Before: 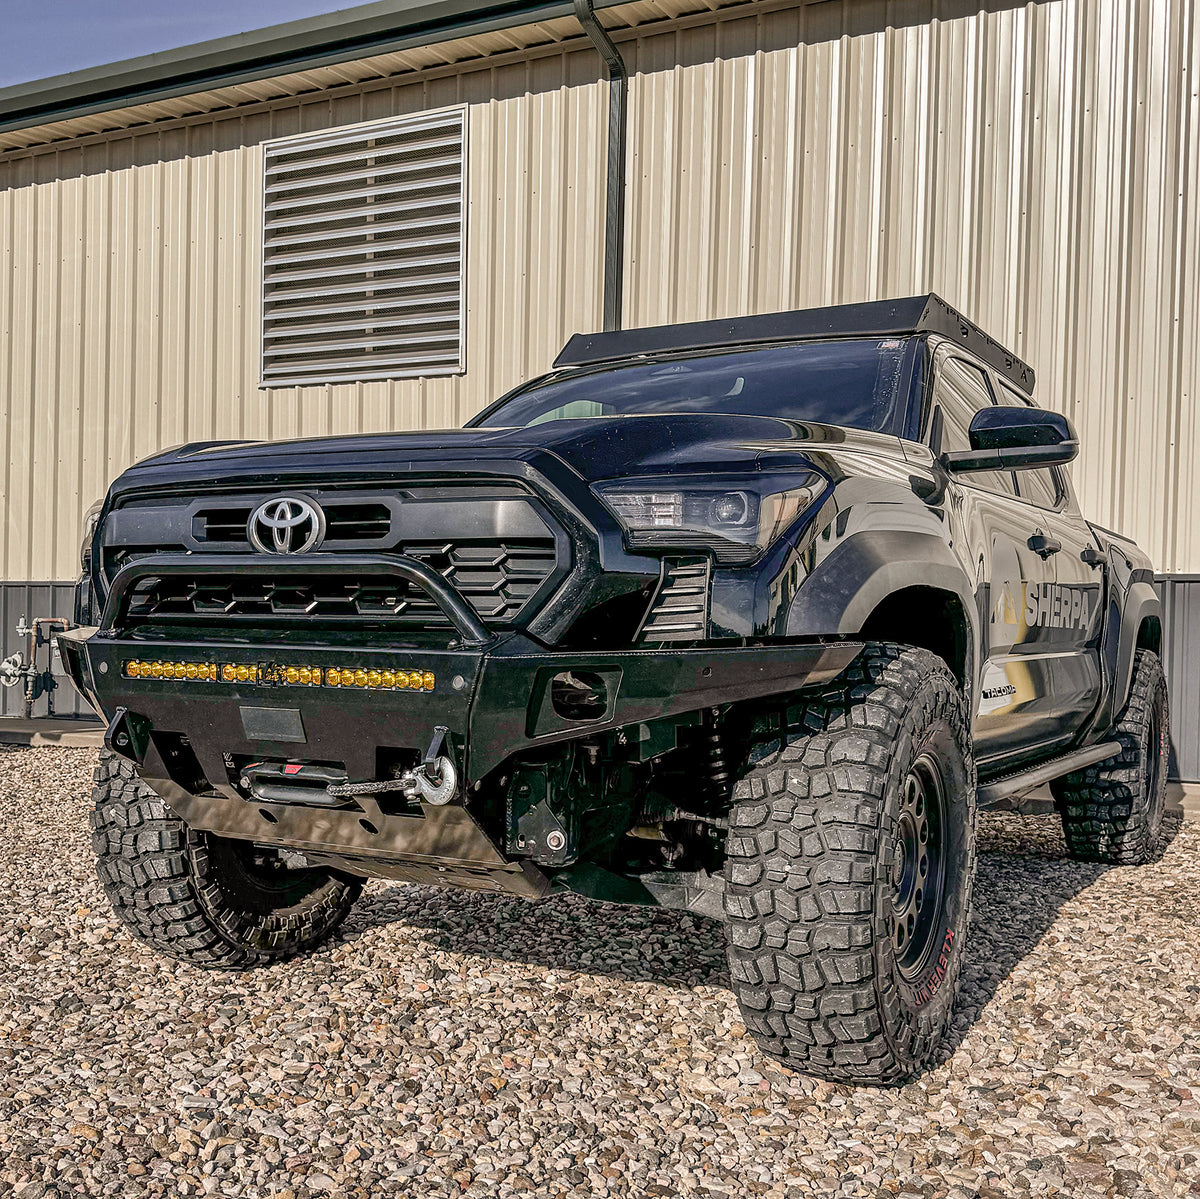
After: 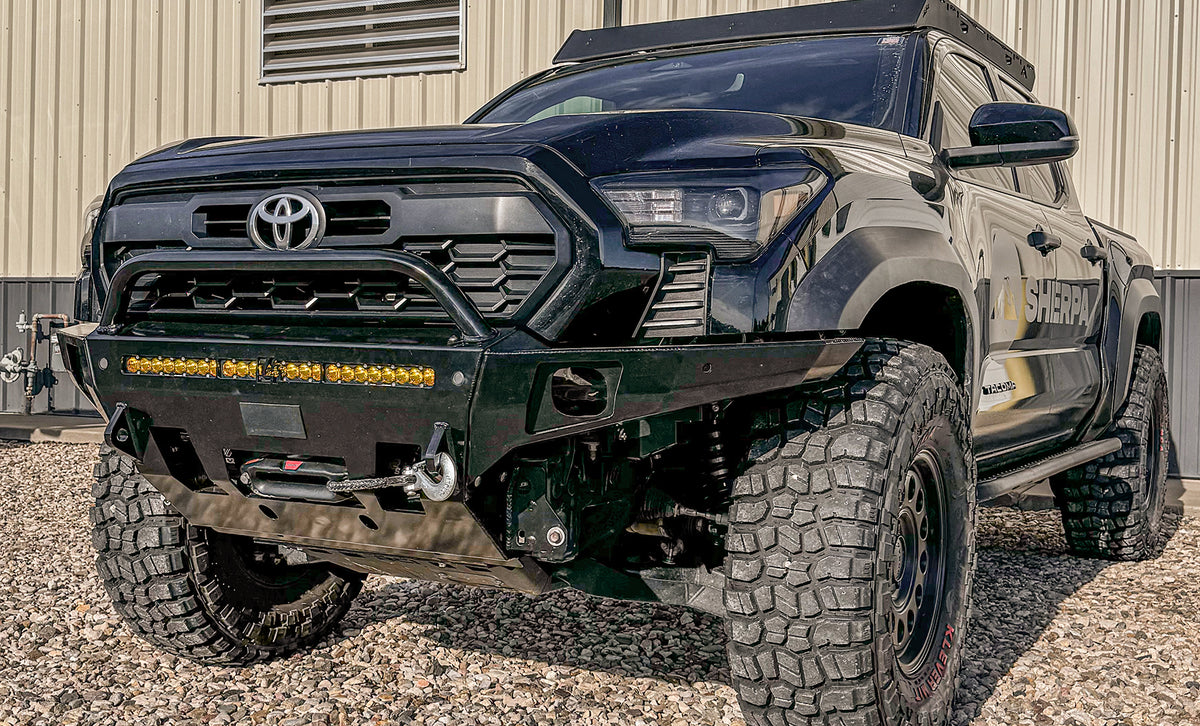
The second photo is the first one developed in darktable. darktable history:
crop and rotate: top 25.422%, bottom 13.994%
